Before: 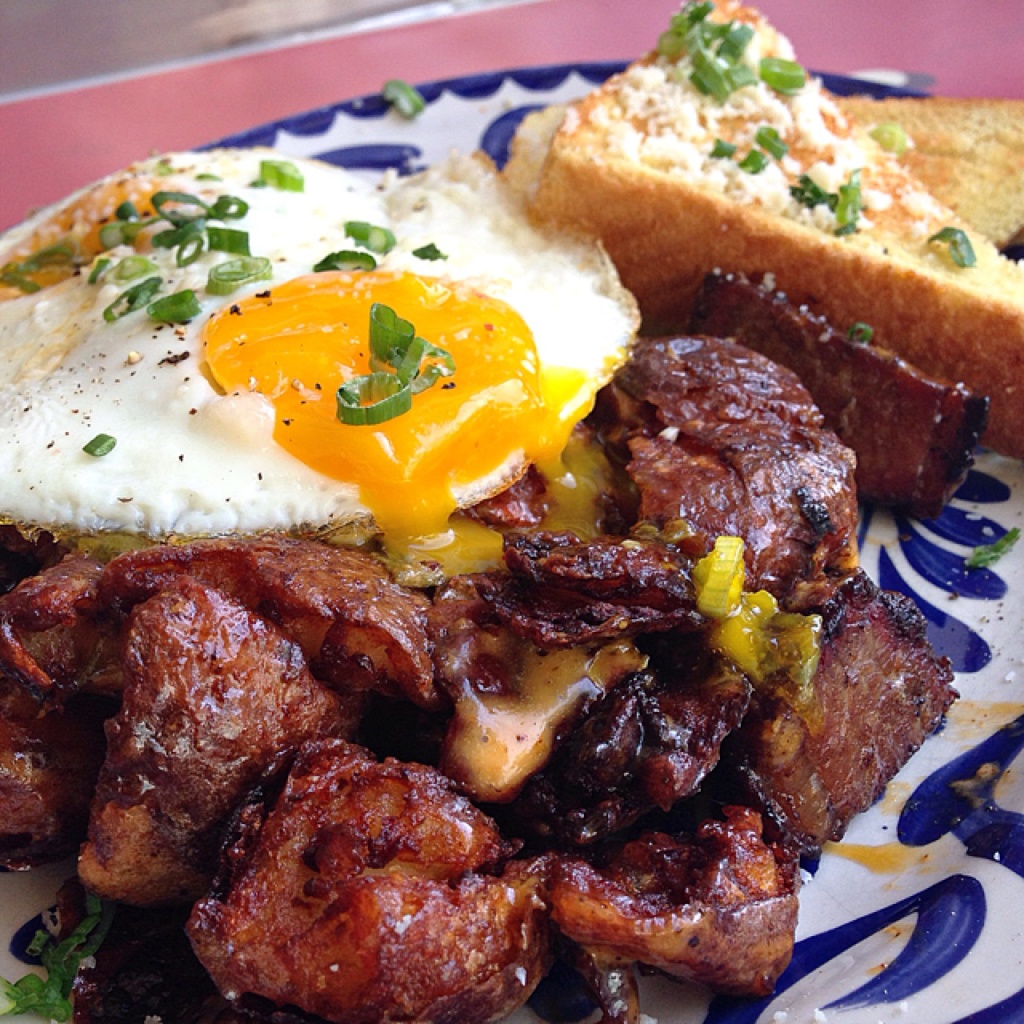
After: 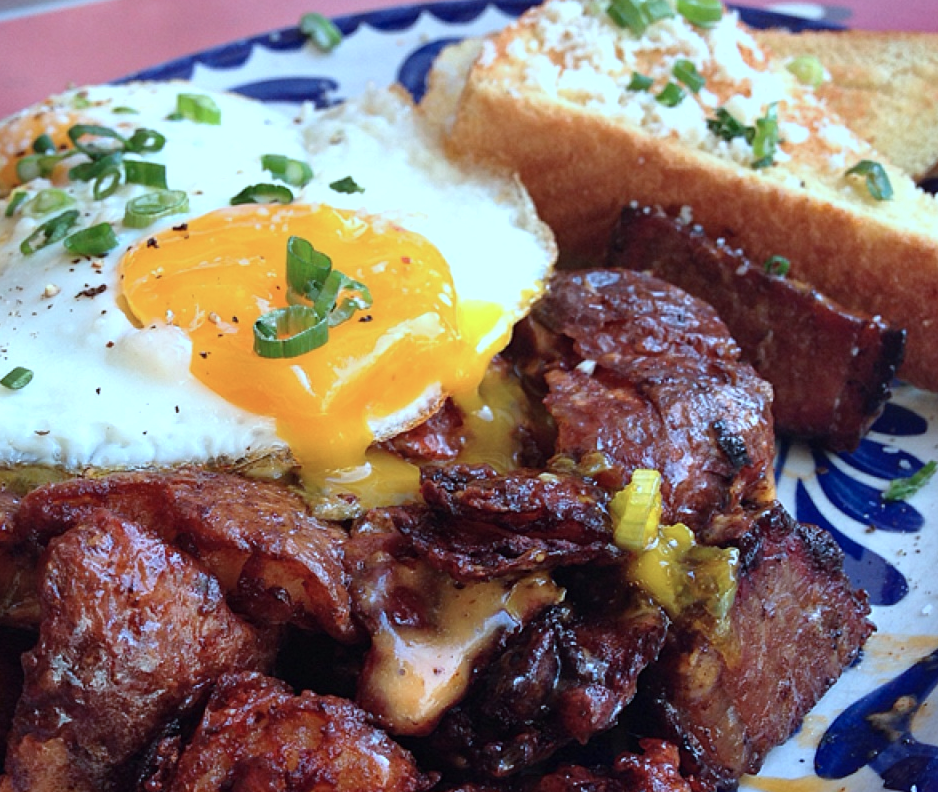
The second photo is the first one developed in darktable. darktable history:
color correction: highlights a* -9.73, highlights b* -21.22
crop: left 8.155%, top 6.611%, bottom 15.385%
